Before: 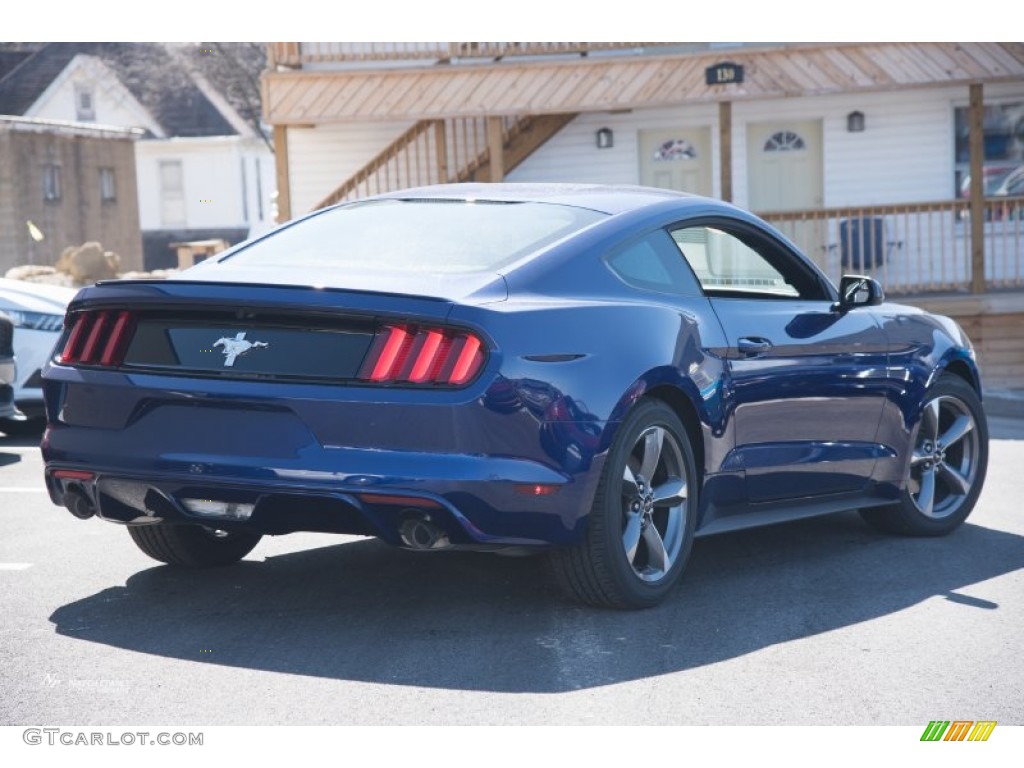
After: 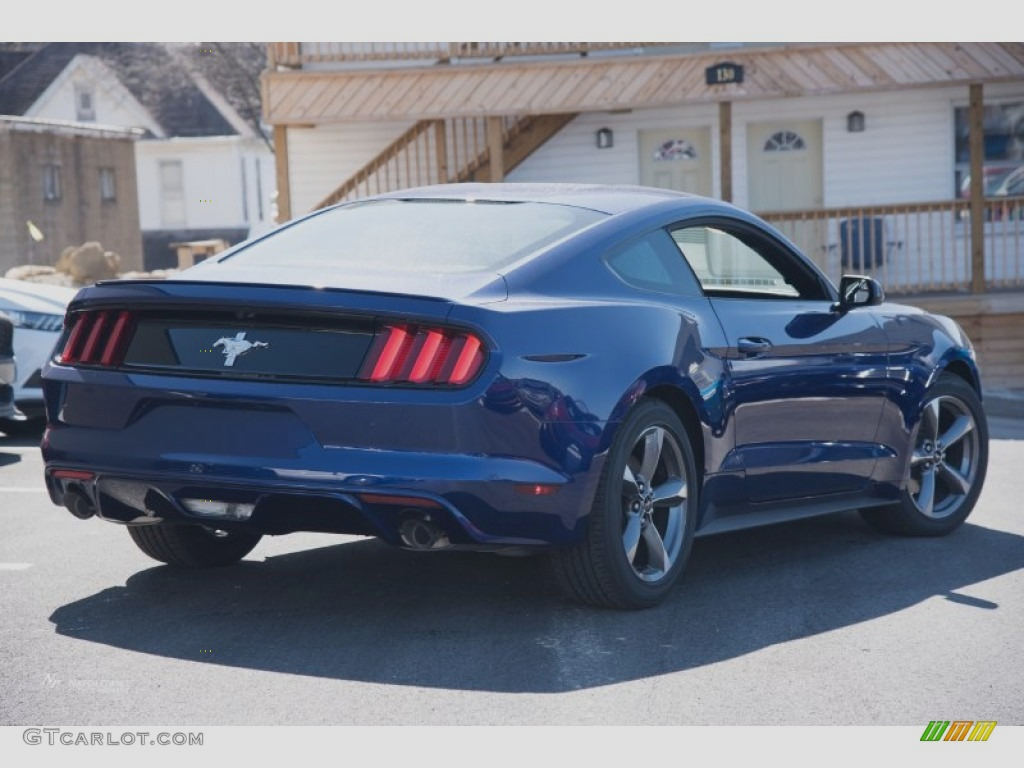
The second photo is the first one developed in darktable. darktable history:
exposure: exposure -0.422 EV, compensate highlight preservation false
